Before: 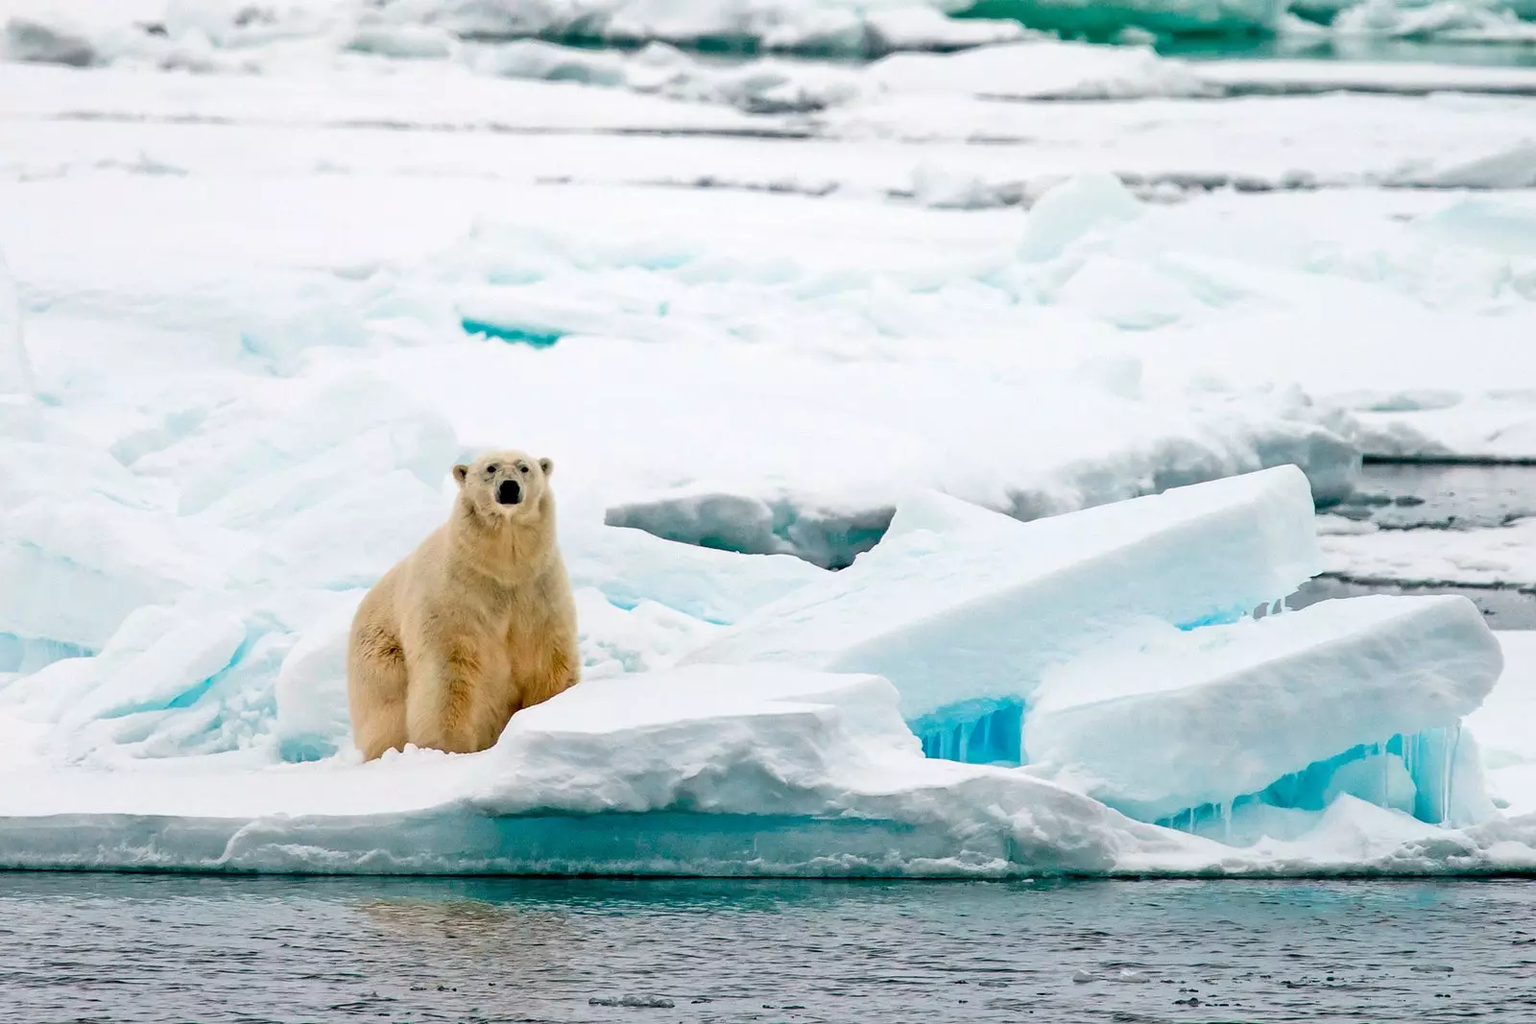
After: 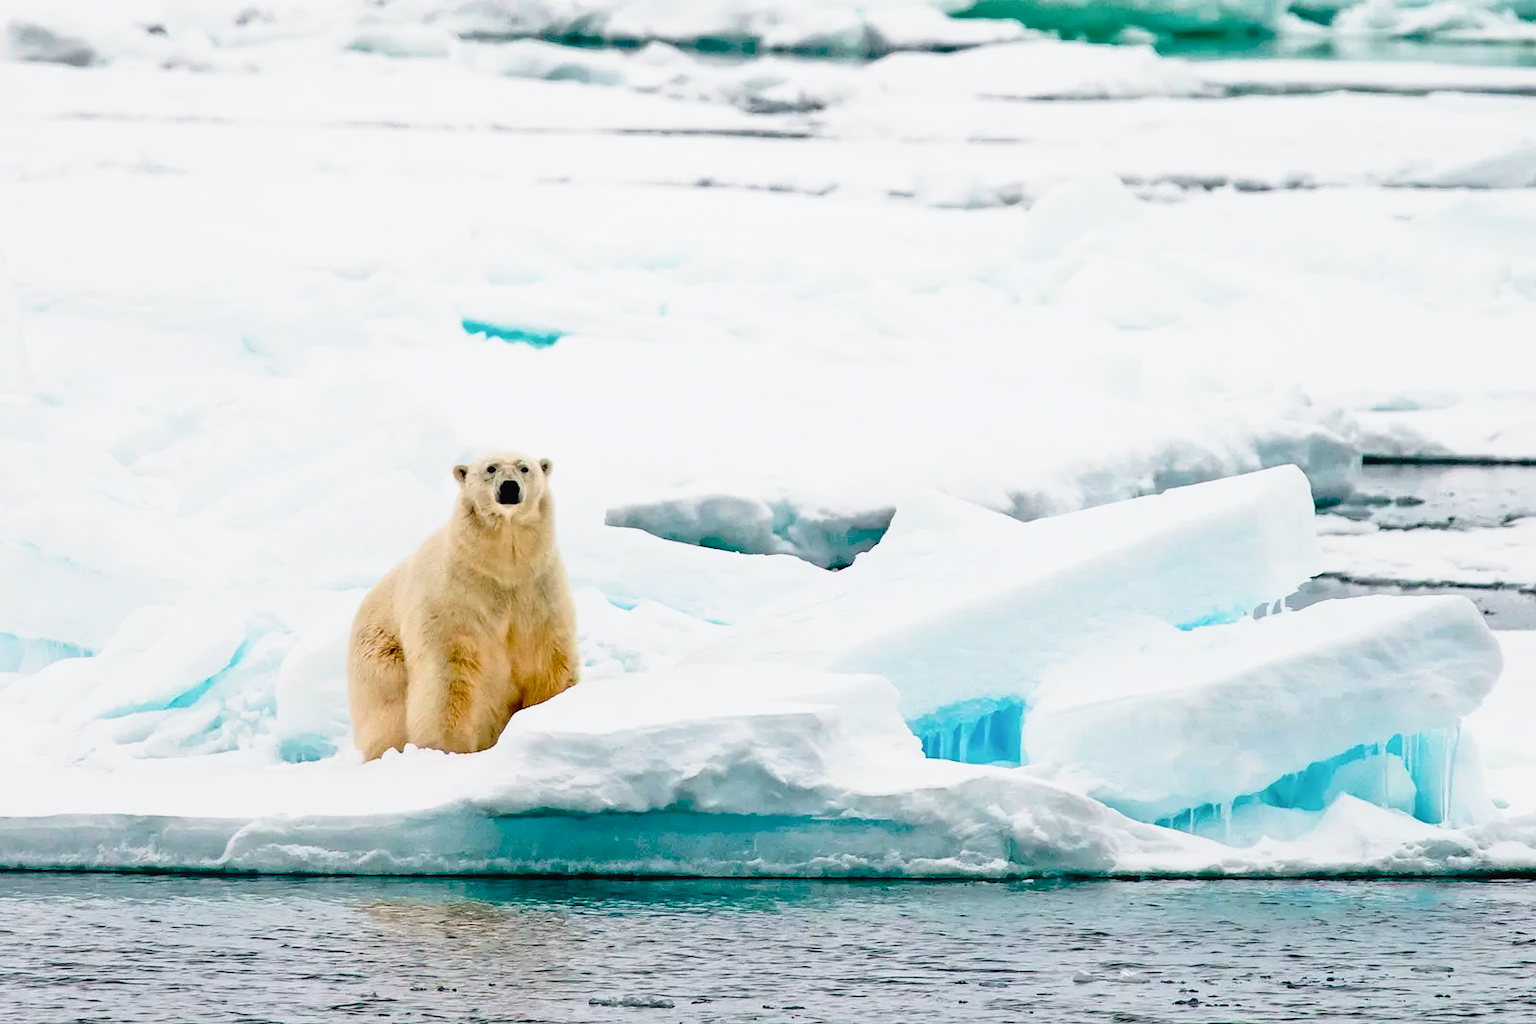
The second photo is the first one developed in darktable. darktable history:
tone curve: curves: ch0 [(0, 0.021) (0.049, 0.044) (0.157, 0.131) (0.359, 0.419) (0.469, 0.544) (0.634, 0.722) (0.839, 0.909) (0.998, 0.978)]; ch1 [(0, 0) (0.437, 0.408) (0.472, 0.47) (0.502, 0.503) (0.527, 0.53) (0.564, 0.573) (0.614, 0.654) (0.669, 0.748) (0.859, 0.899) (1, 1)]; ch2 [(0, 0) (0.33, 0.301) (0.421, 0.443) (0.487, 0.504) (0.502, 0.509) (0.535, 0.537) (0.565, 0.595) (0.608, 0.667) (1, 1)], preserve colors none
